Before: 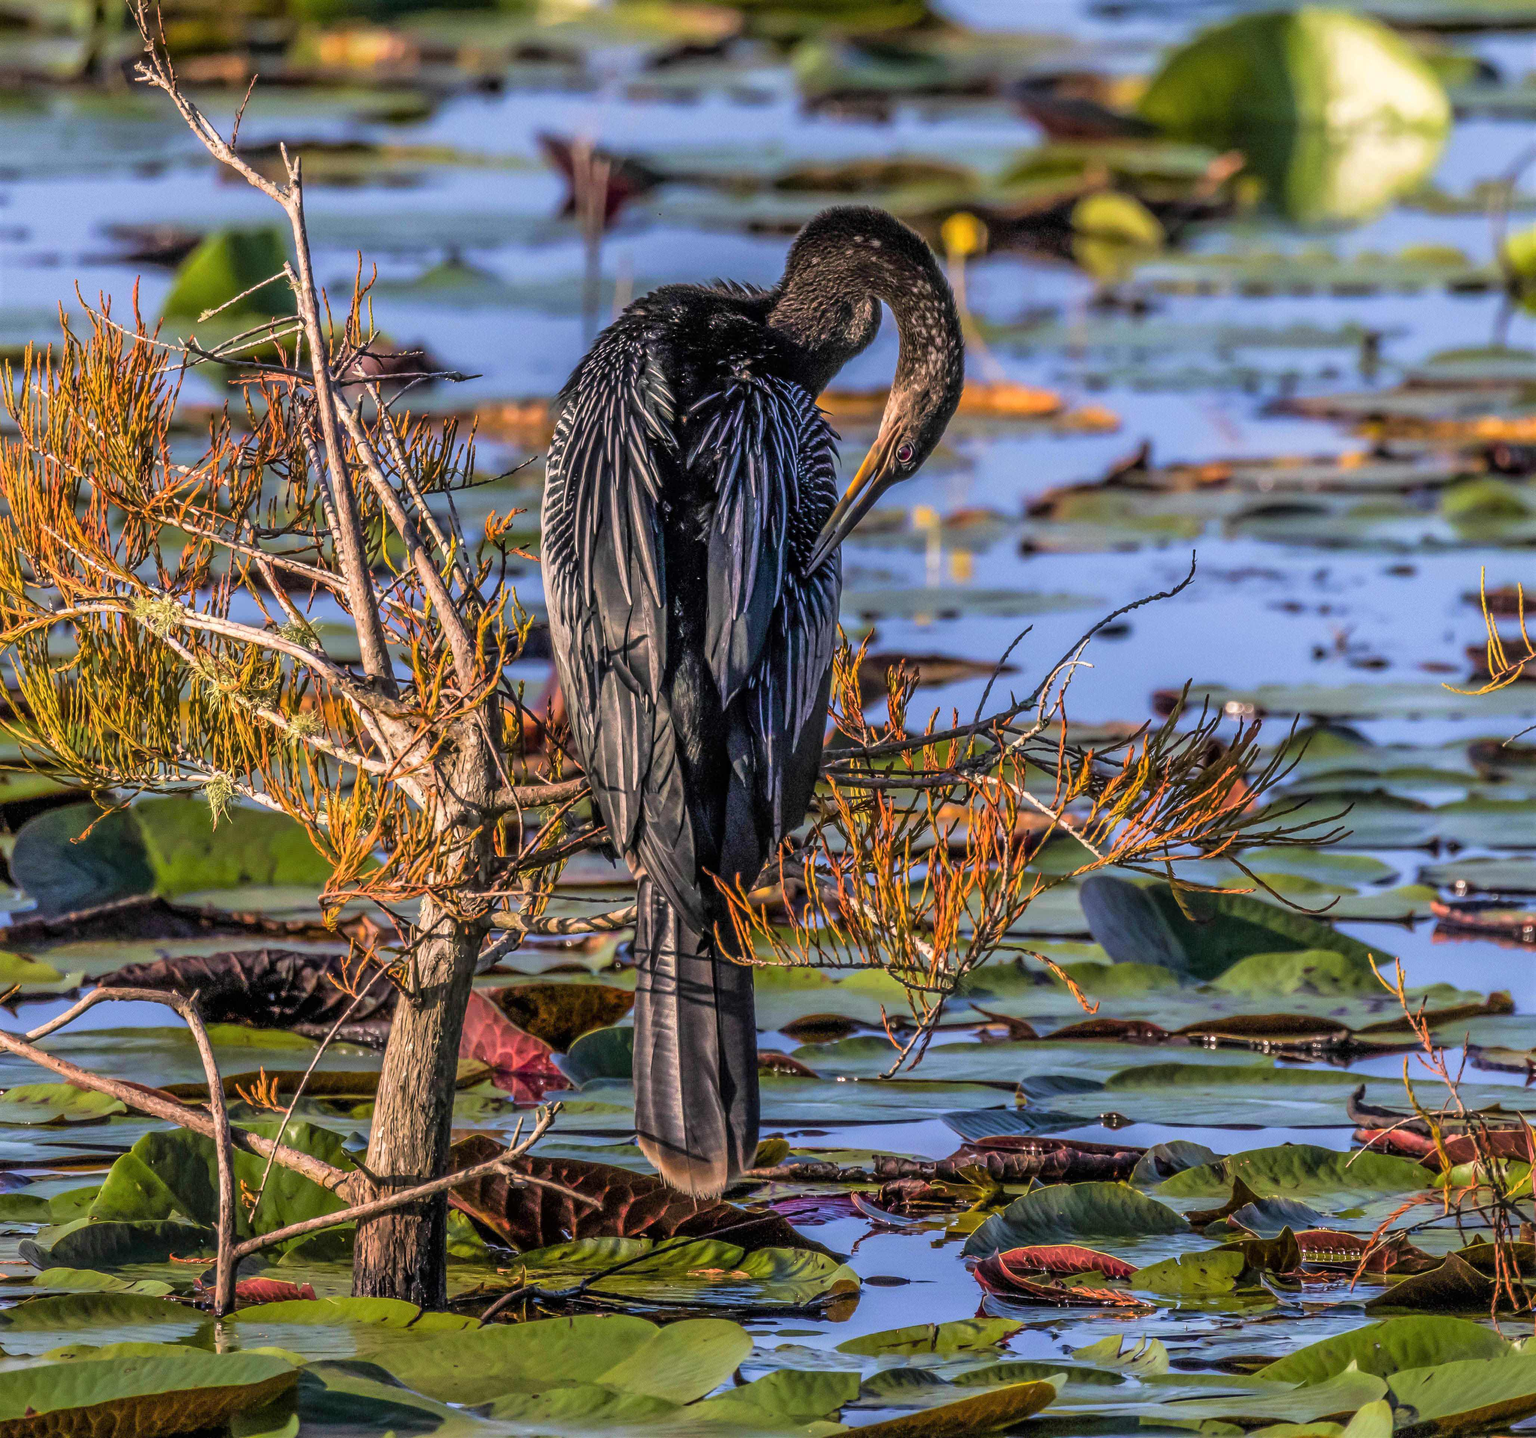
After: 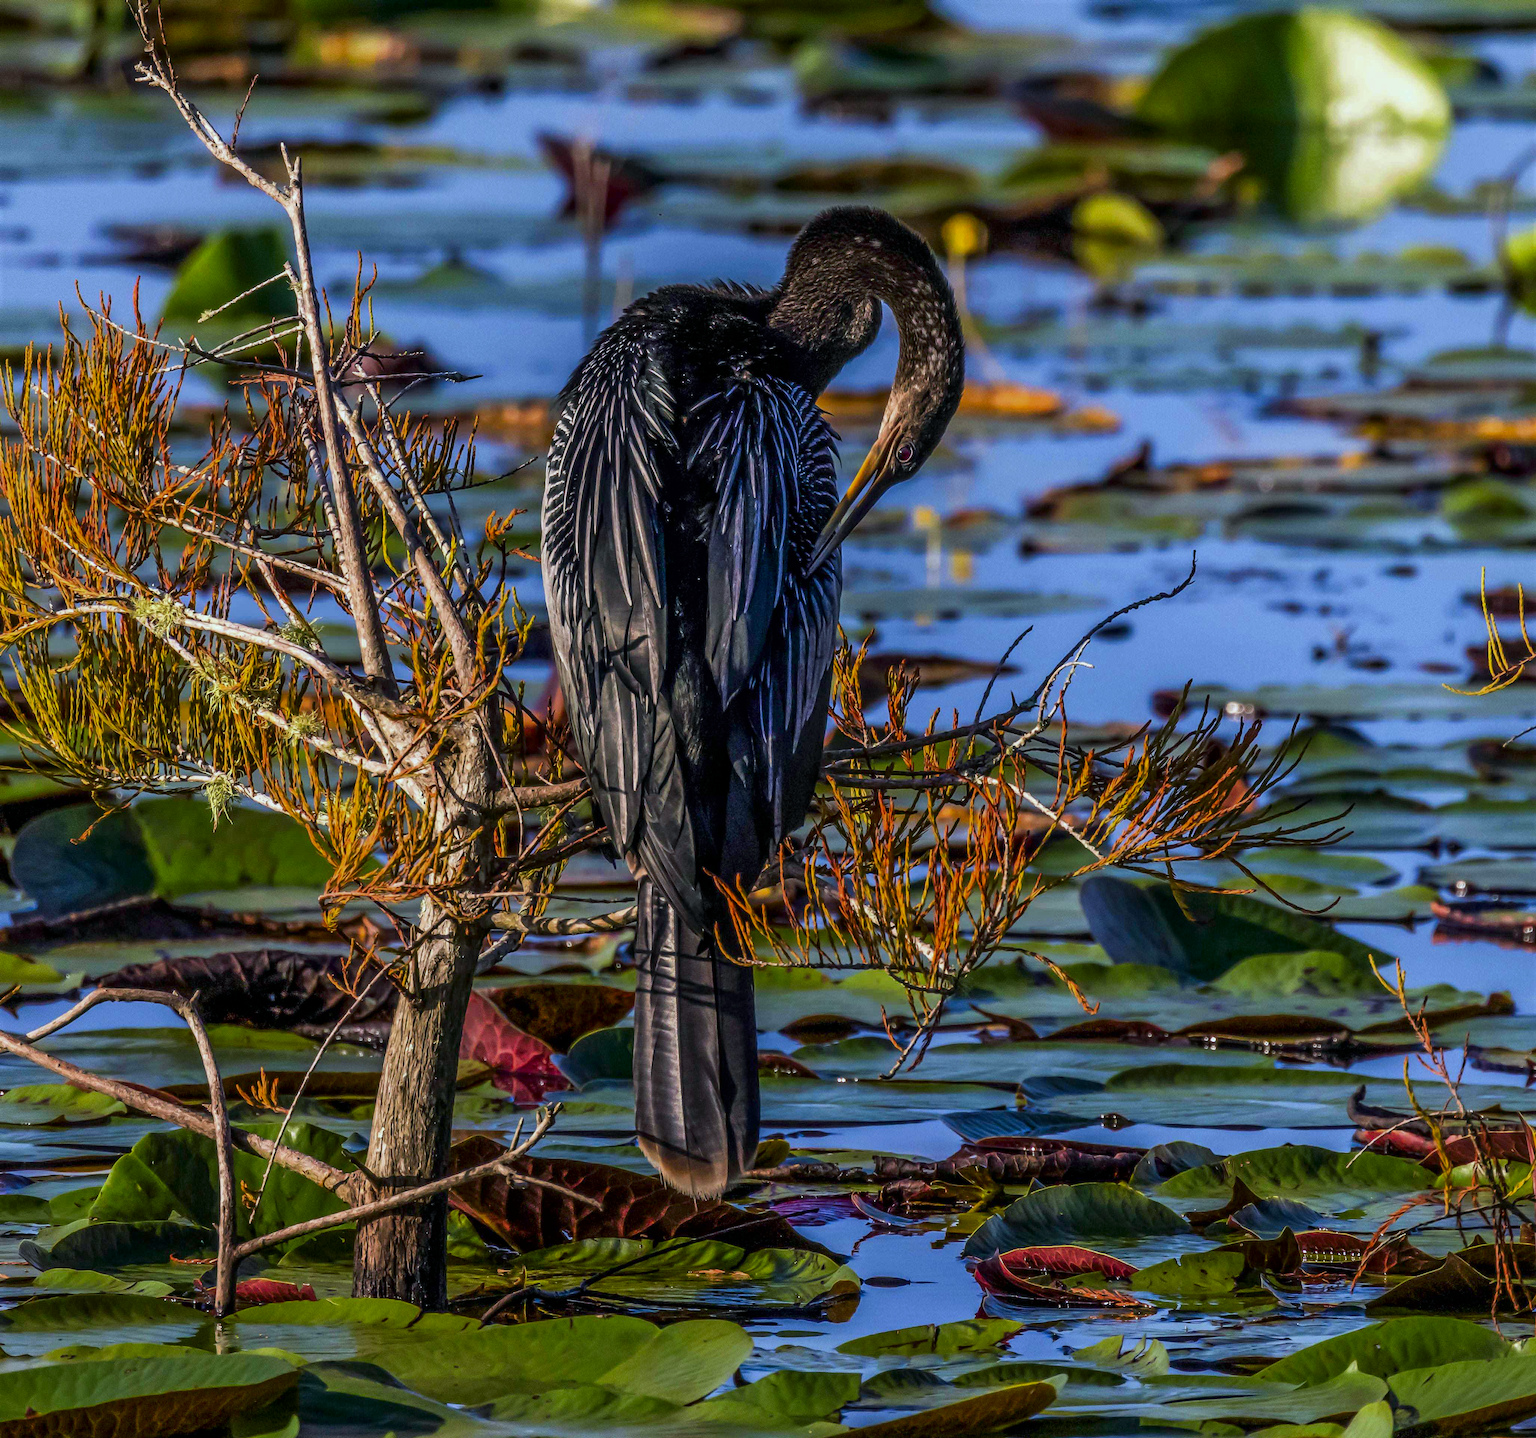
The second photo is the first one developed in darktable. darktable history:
contrast brightness saturation: brightness -0.2, saturation 0.08
white balance: red 0.925, blue 1.046
